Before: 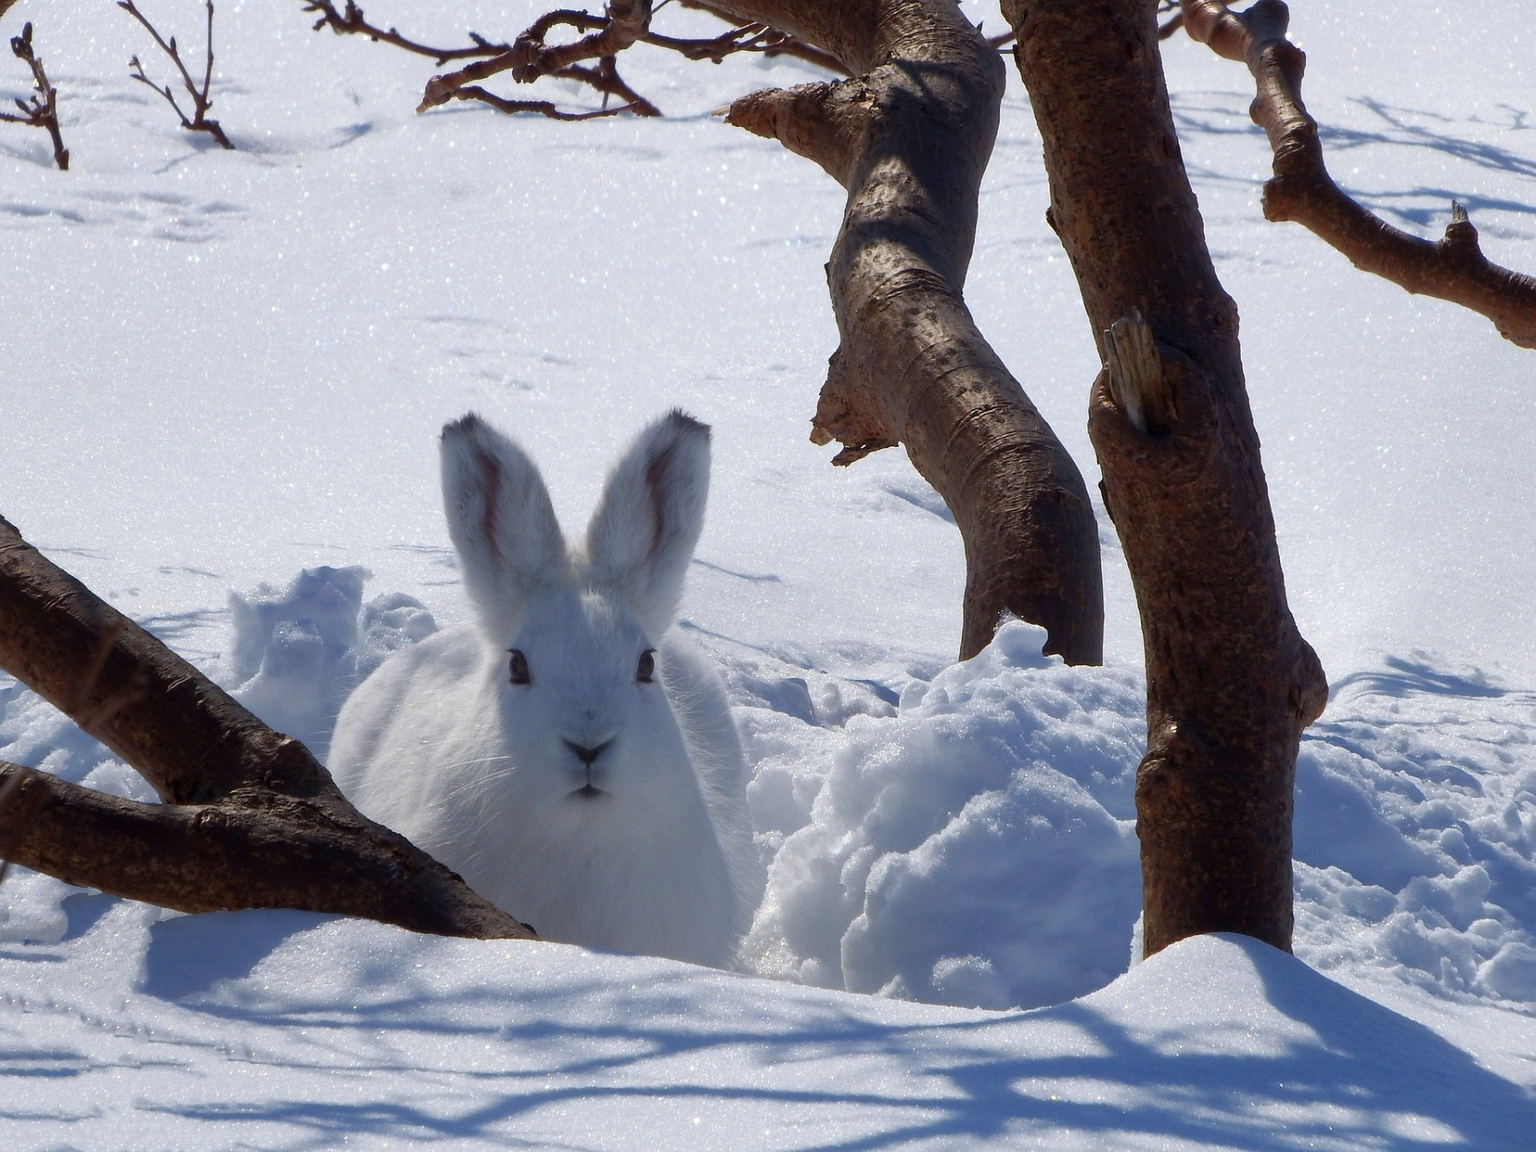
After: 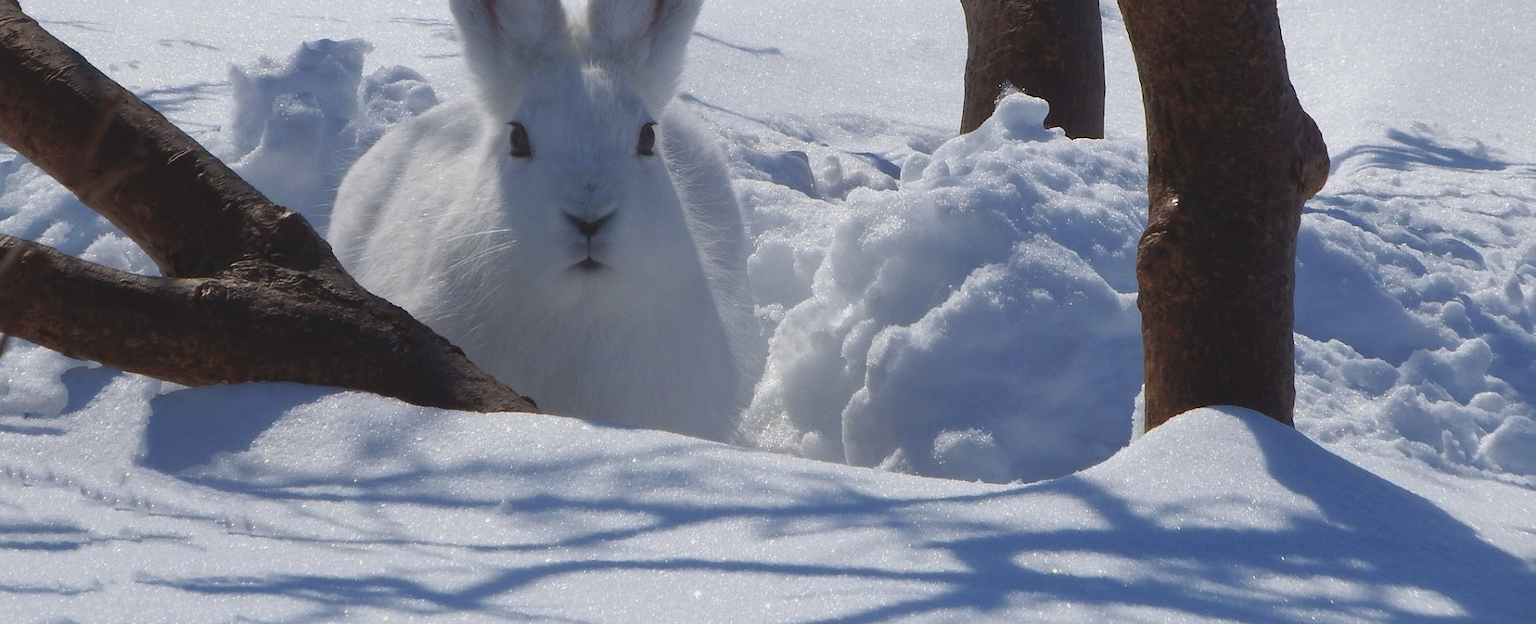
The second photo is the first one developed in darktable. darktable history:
crop and rotate: top 45.816%, right 0.076%
exposure: black level correction -0.013, exposure -0.191 EV, compensate highlight preservation false
